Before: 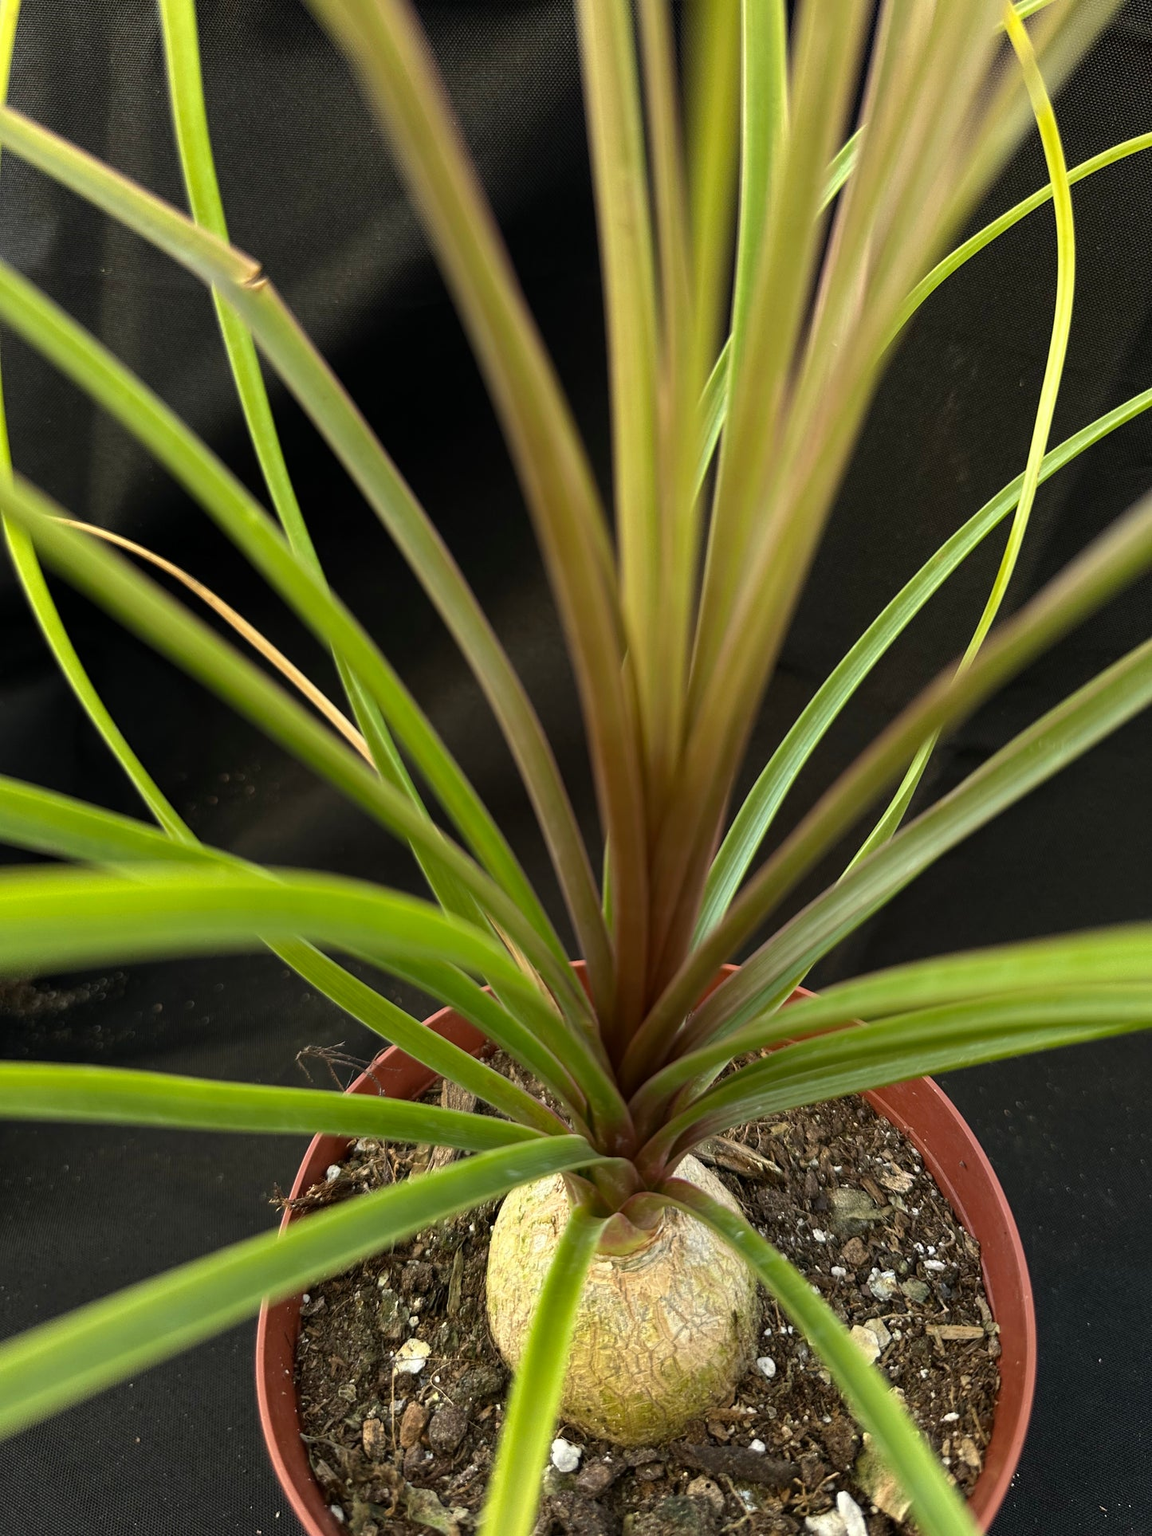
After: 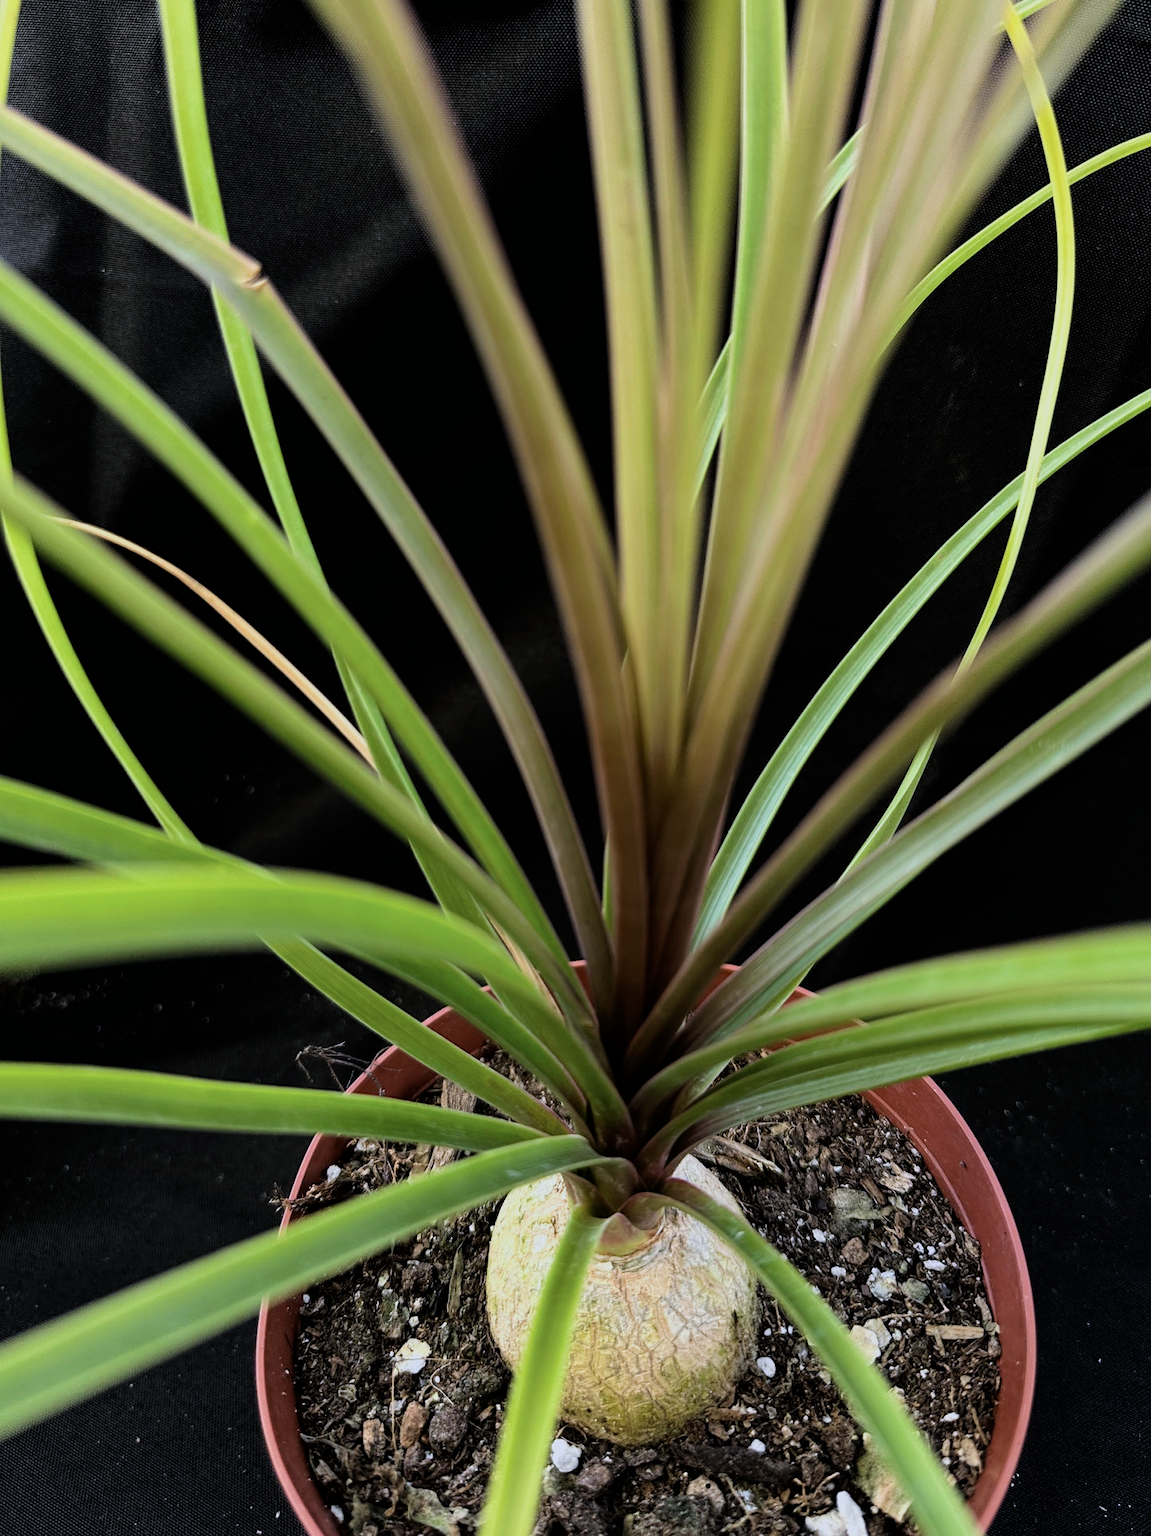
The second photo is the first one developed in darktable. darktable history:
color calibration: illuminant as shot in camera, x 0.377, y 0.392, temperature 4169.3 K, saturation algorithm version 1 (2020)
filmic rgb: black relative exposure -5 EV, hardness 2.88, contrast 1.3
